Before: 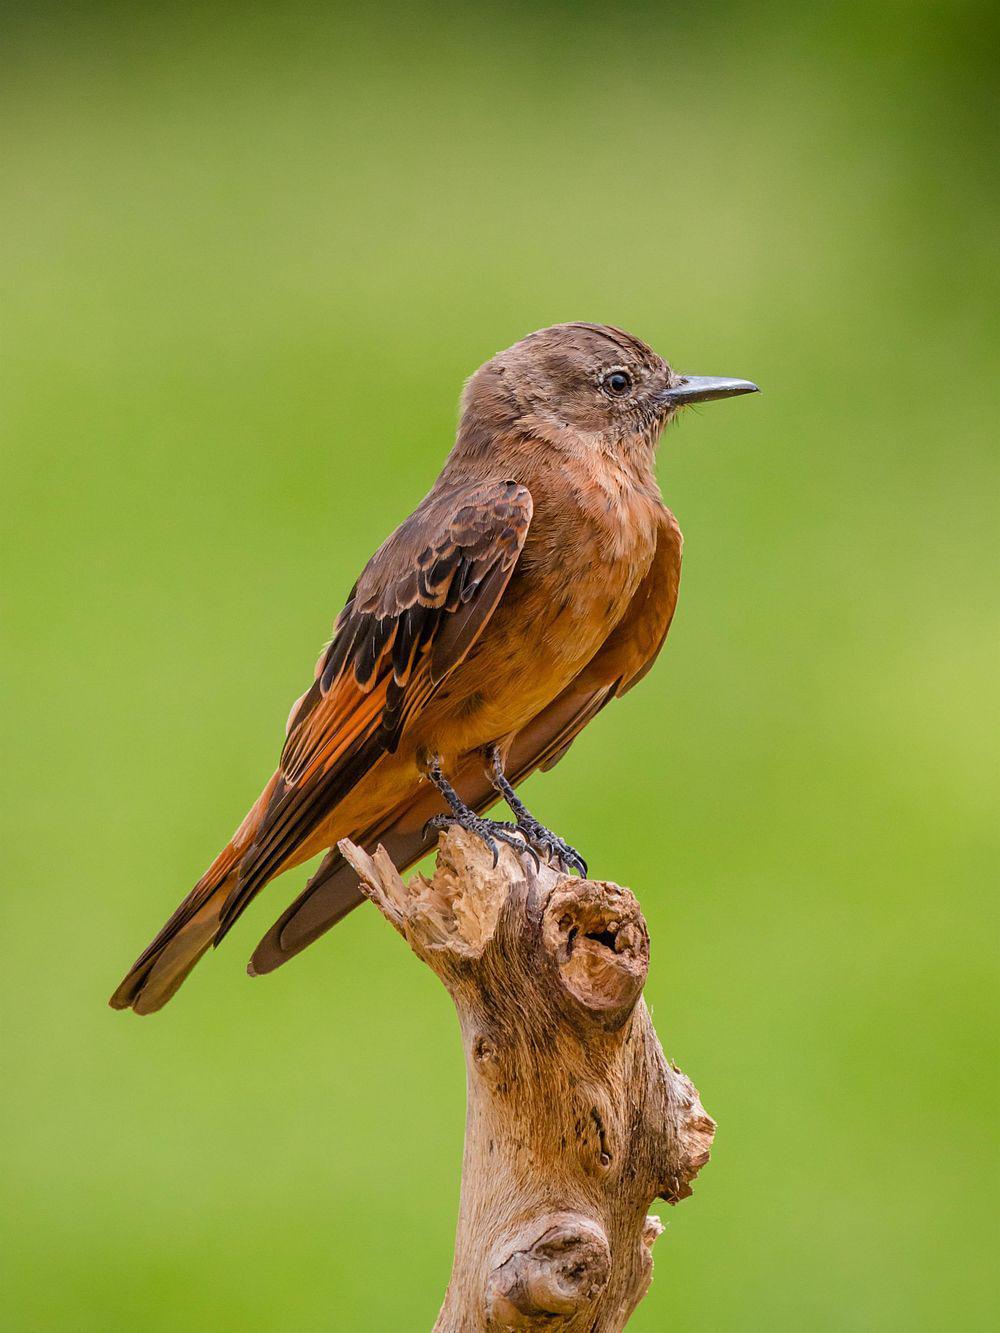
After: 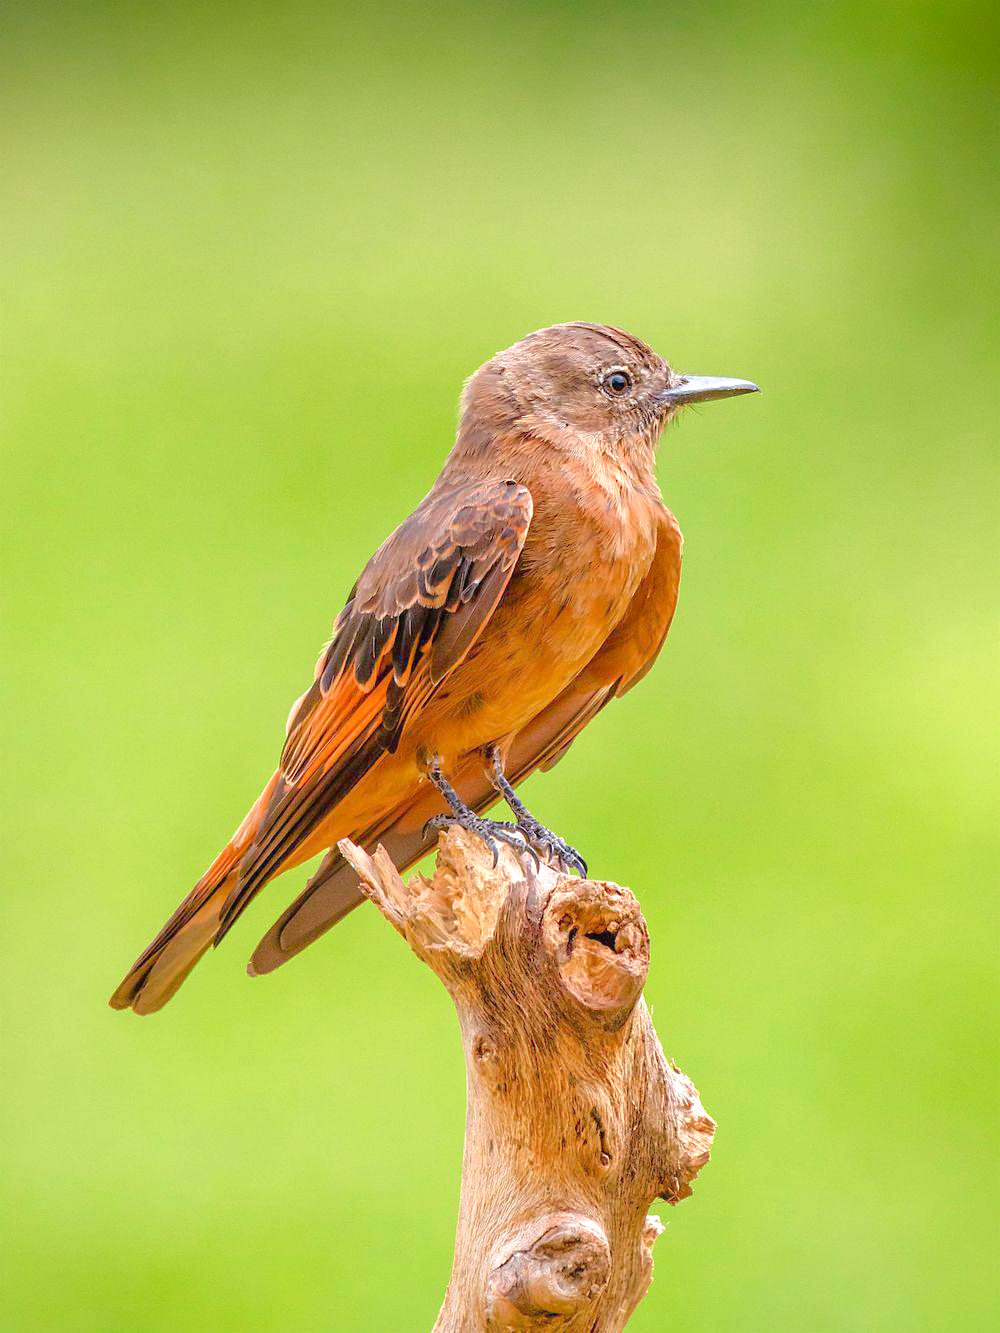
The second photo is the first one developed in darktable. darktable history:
tone curve: curves: ch0 [(0, 0) (0.004, 0.008) (0.077, 0.156) (0.169, 0.29) (0.774, 0.774) (1, 1)], color space Lab, linked channels, preserve colors none
exposure: black level correction 0, exposure 0.7 EV, compensate exposure bias true, compensate highlight preservation false
